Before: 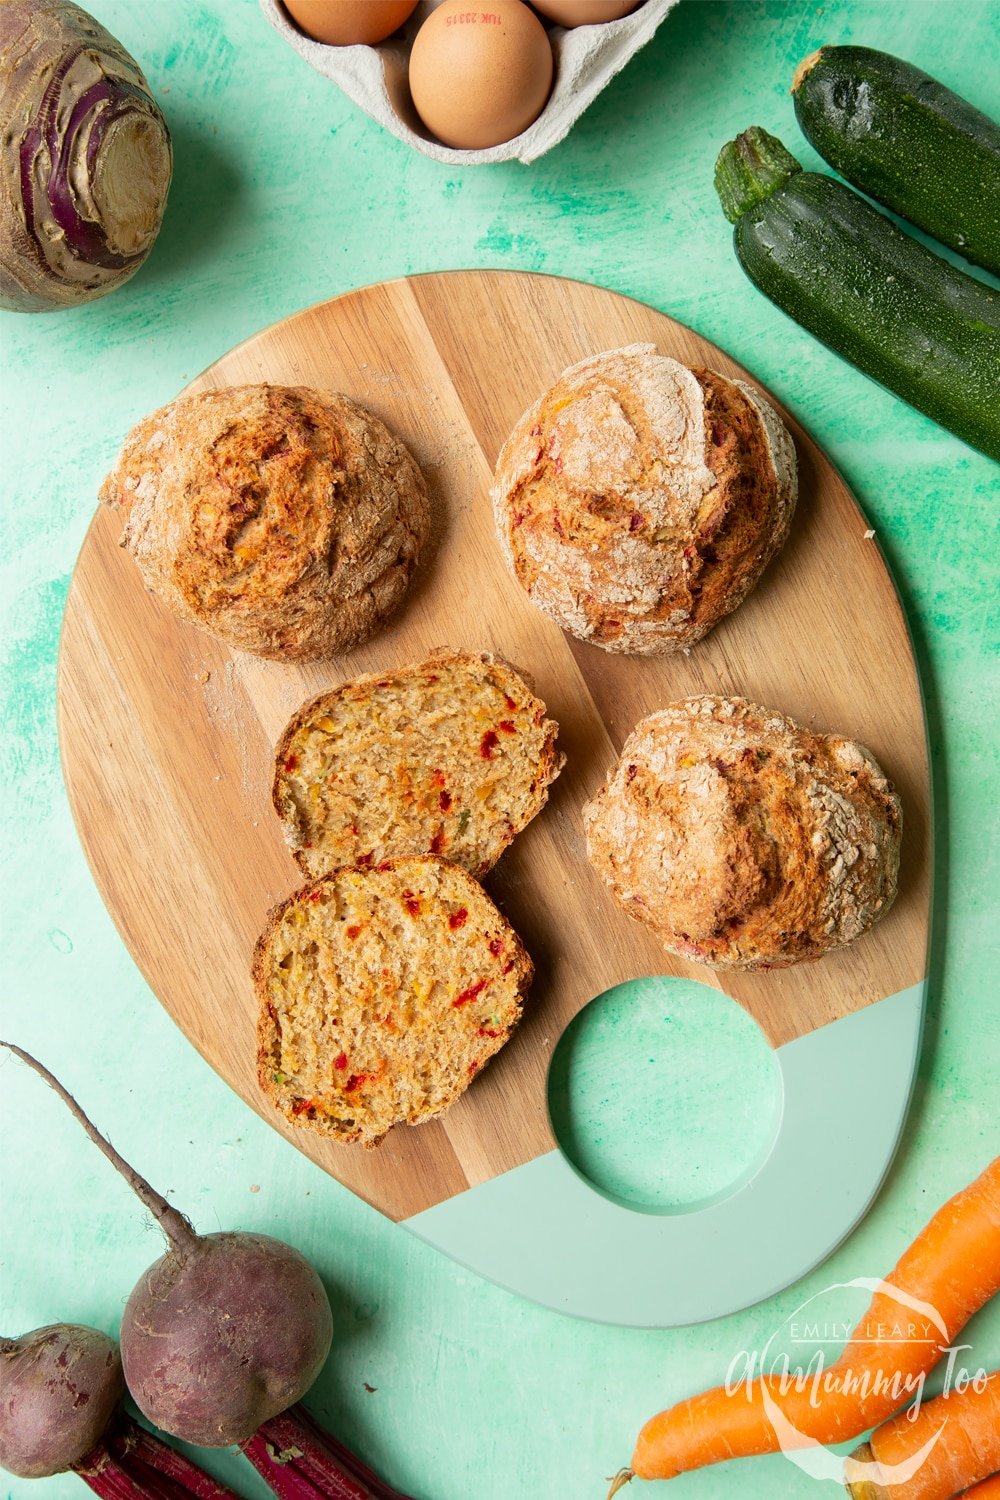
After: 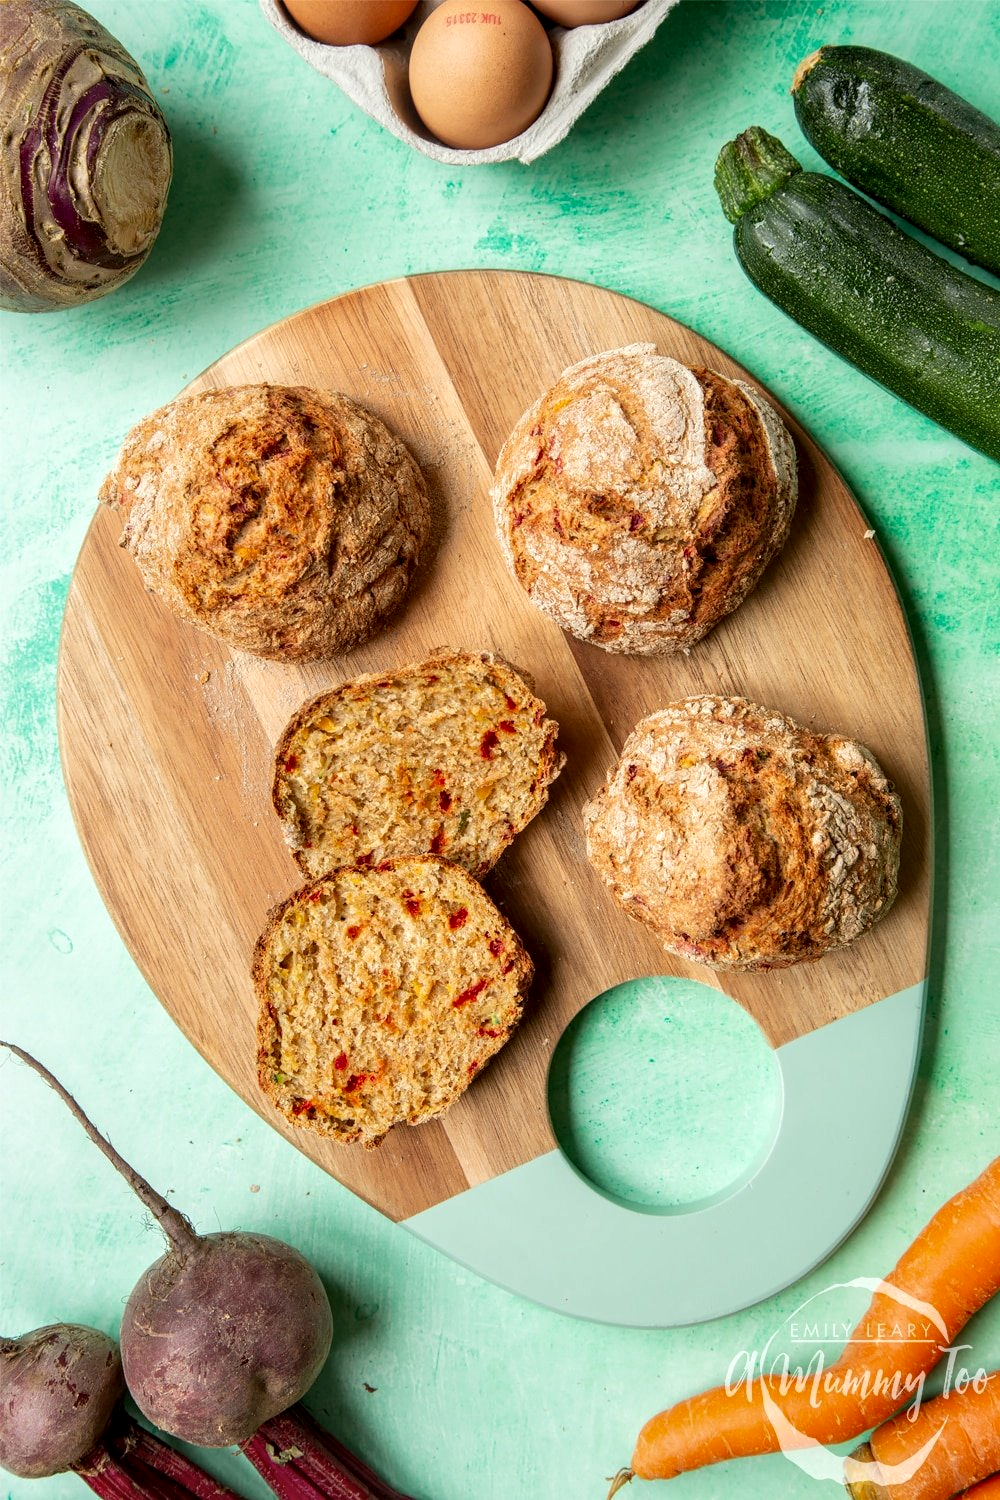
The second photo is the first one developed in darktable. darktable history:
local contrast: highlights 61%, detail 143%, midtone range 0.434
